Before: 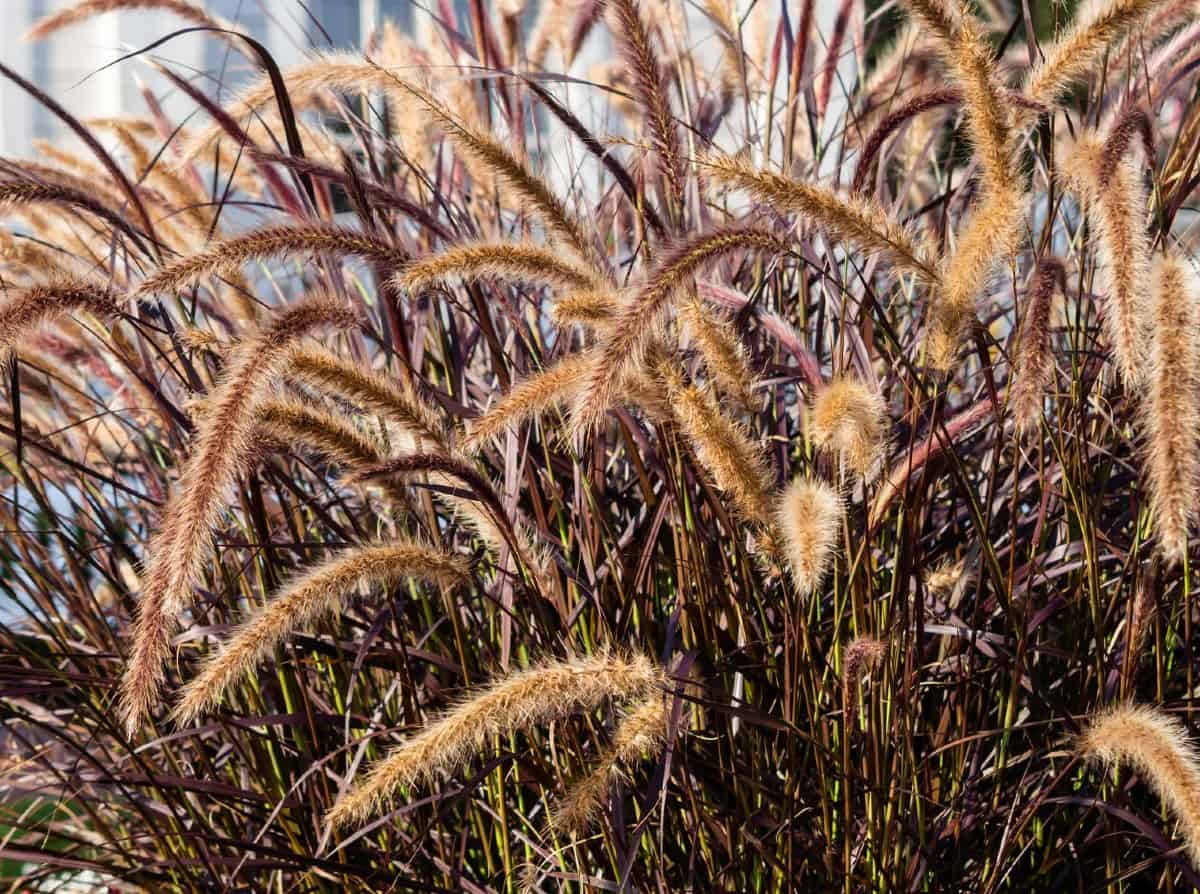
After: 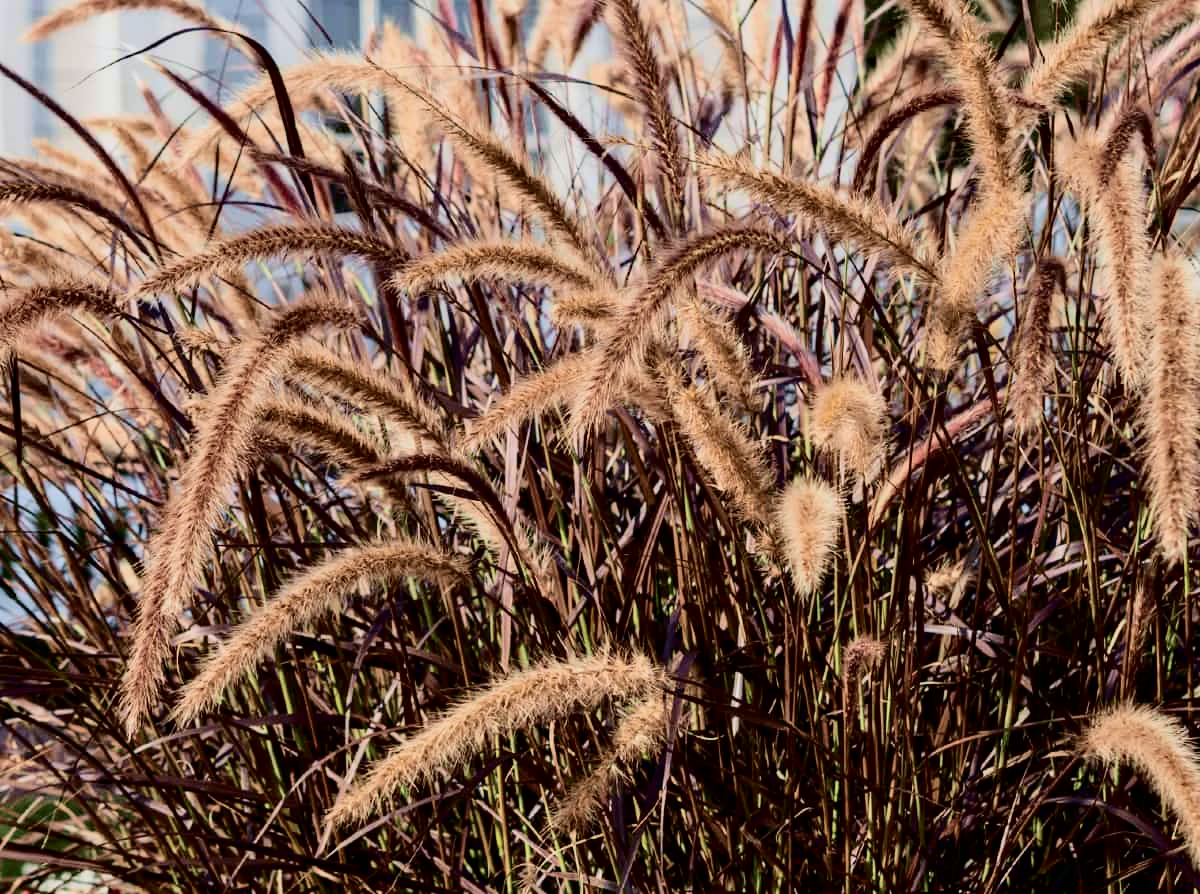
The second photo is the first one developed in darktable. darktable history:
haze removal: adaptive false
tone curve: curves: ch0 [(0, 0) (0.049, 0.01) (0.154, 0.081) (0.491, 0.519) (0.748, 0.765) (1, 0.919)]; ch1 [(0, 0) (0.172, 0.123) (0.317, 0.272) (0.401, 0.422) (0.499, 0.497) (0.531, 0.54) (0.615, 0.603) (0.741, 0.783) (1, 1)]; ch2 [(0, 0) (0.411, 0.424) (0.483, 0.478) (0.544, 0.56) (0.686, 0.638) (1, 1)], color space Lab, independent channels, preserve colors none
